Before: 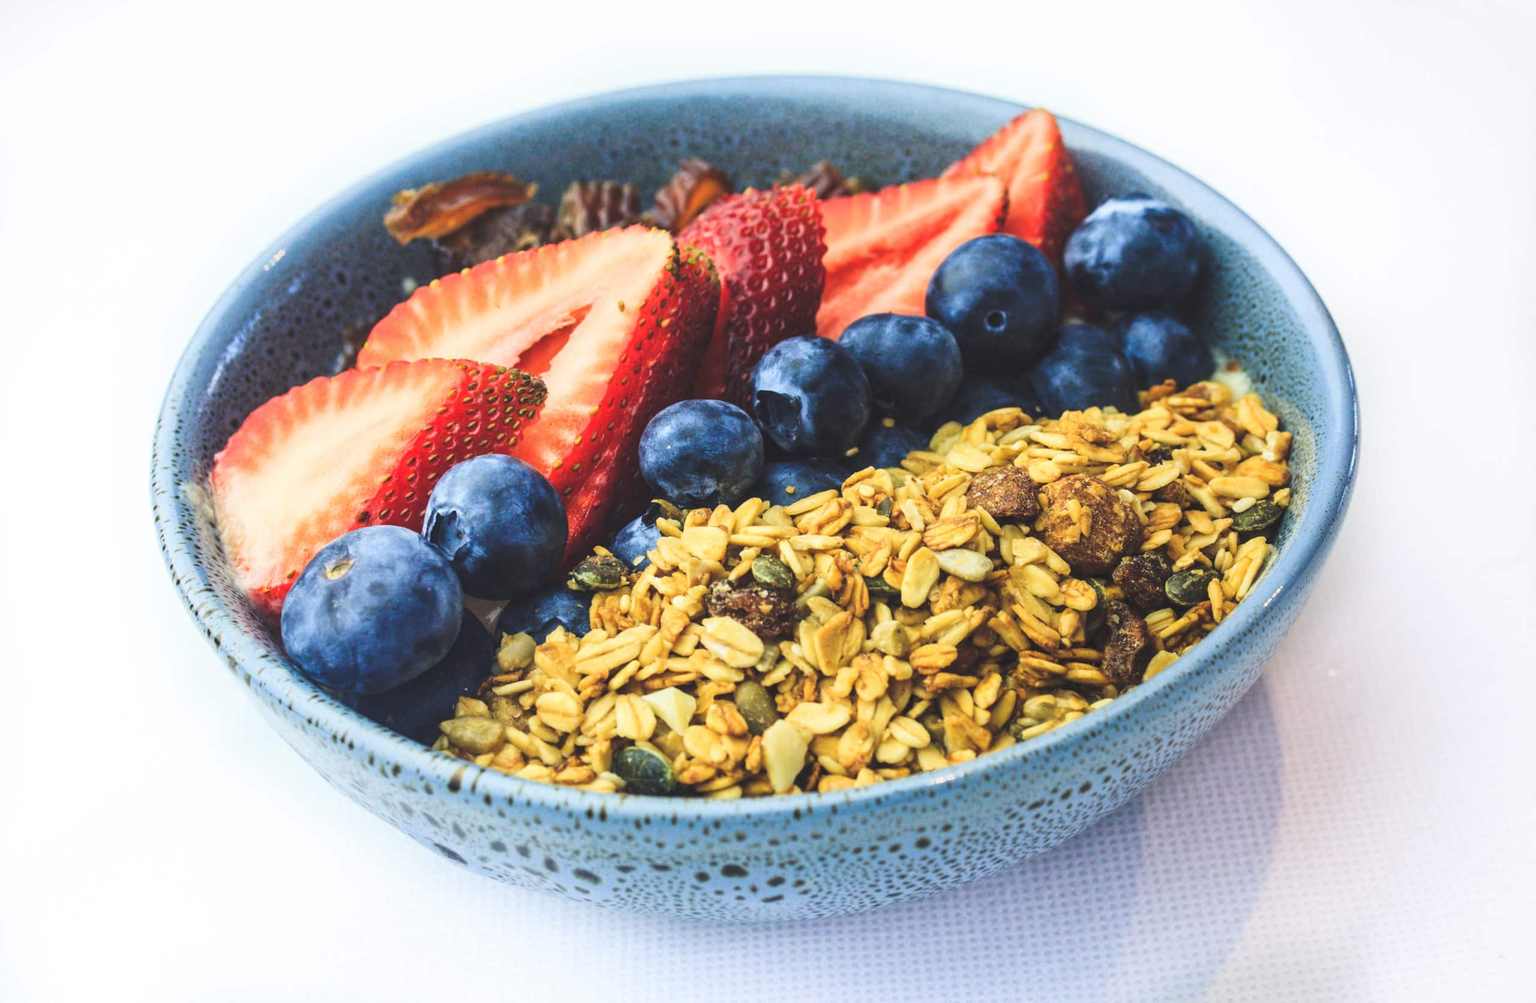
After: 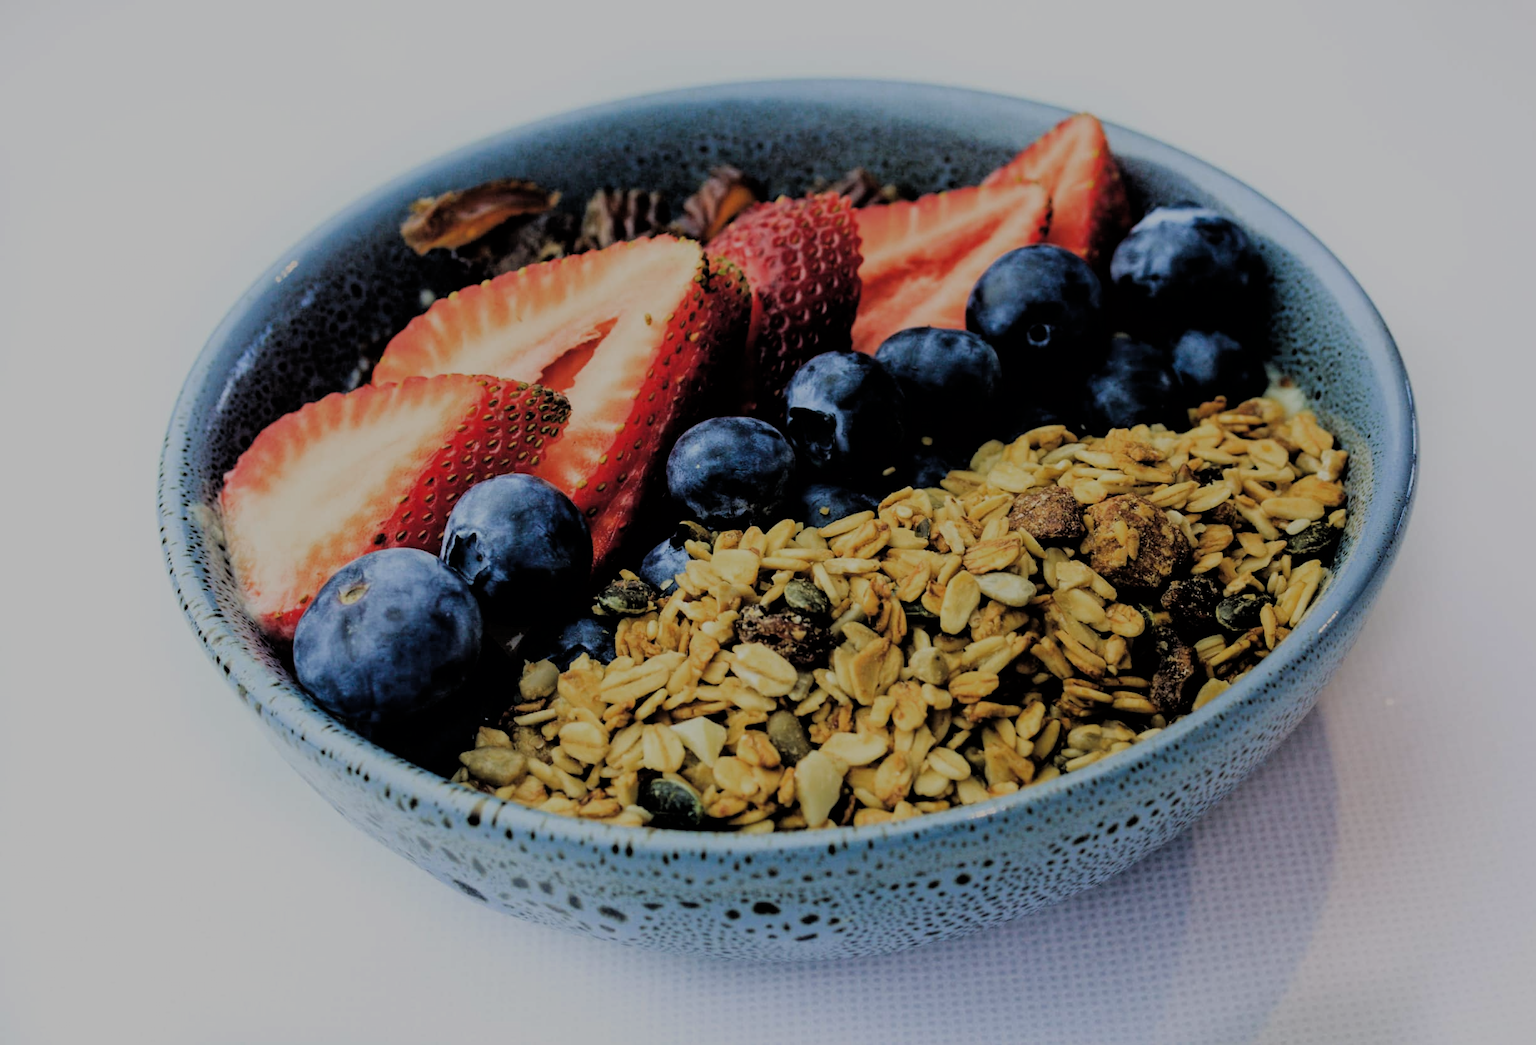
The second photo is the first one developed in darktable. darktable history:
crop: right 4.126%, bottom 0.031%
color zones: curves: ch0 [(0, 0.5) (0.143, 0.5) (0.286, 0.456) (0.429, 0.5) (0.571, 0.5) (0.714, 0.5) (0.857, 0.5) (1, 0.5)]; ch1 [(0, 0.5) (0.143, 0.5) (0.286, 0.422) (0.429, 0.5) (0.571, 0.5) (0.714, 0.5) (0.857, 0.5) (1, 0.5)]
filmic rgb: black relative exposure -3.31 EV, white relative exposure 3.45 EV, hardness 2.36, contrast 1.103
exposure: exposure -1 EV, compensate highlight preservation false
